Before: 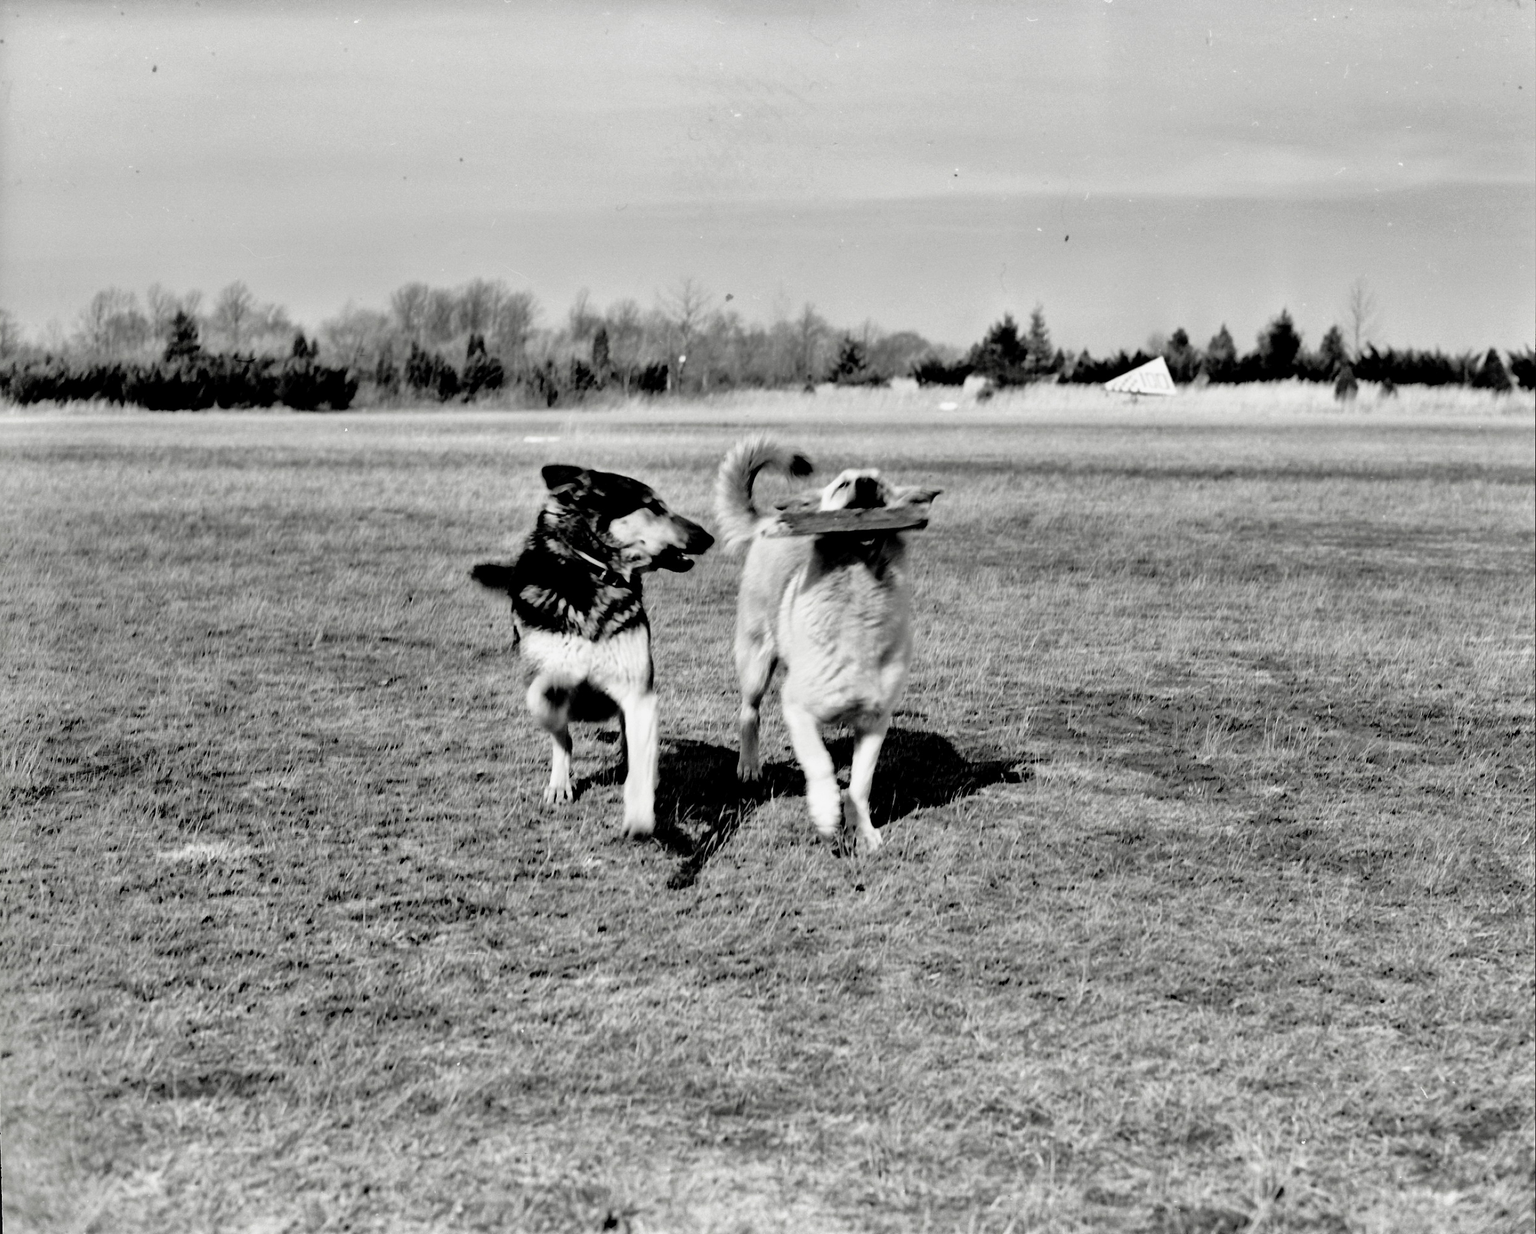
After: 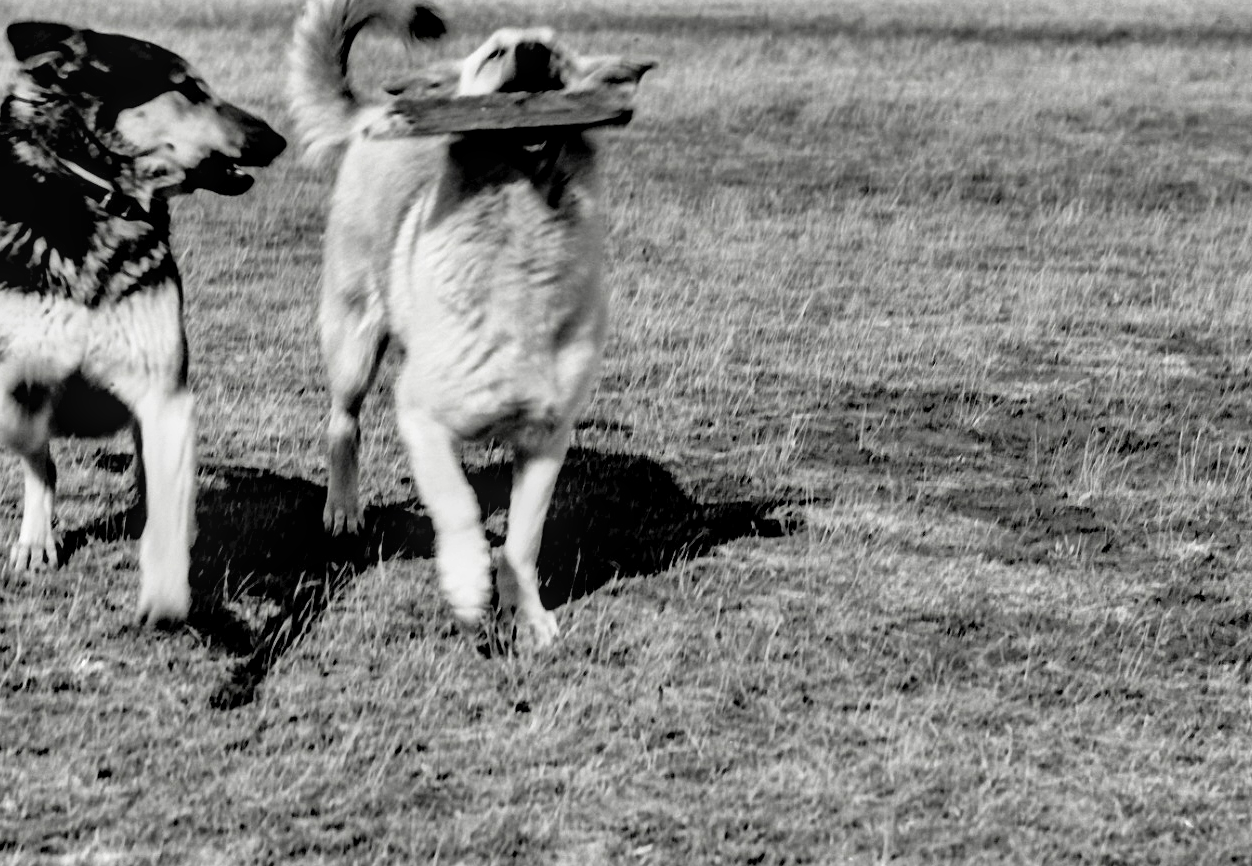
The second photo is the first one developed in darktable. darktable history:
crop: left 35.03%, top 36.625%, right 14.663%, bottom 20.057%
local contrast: on, module defaults
